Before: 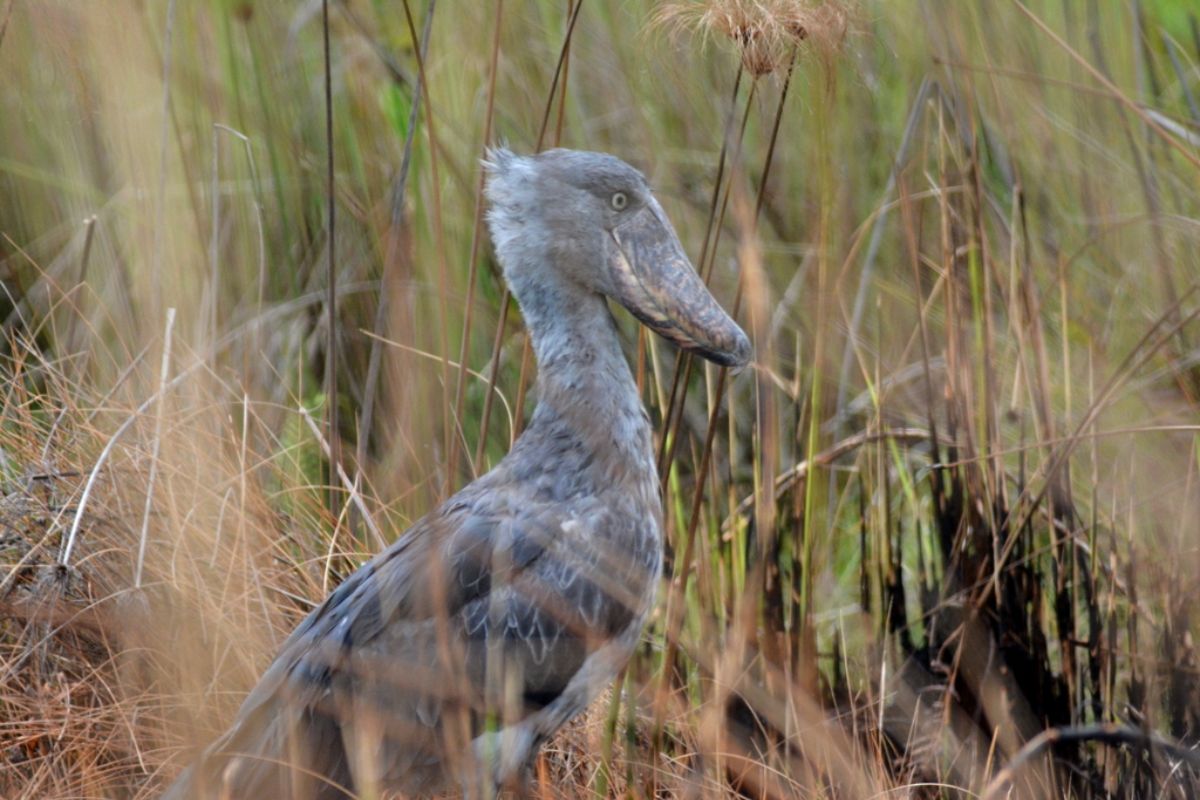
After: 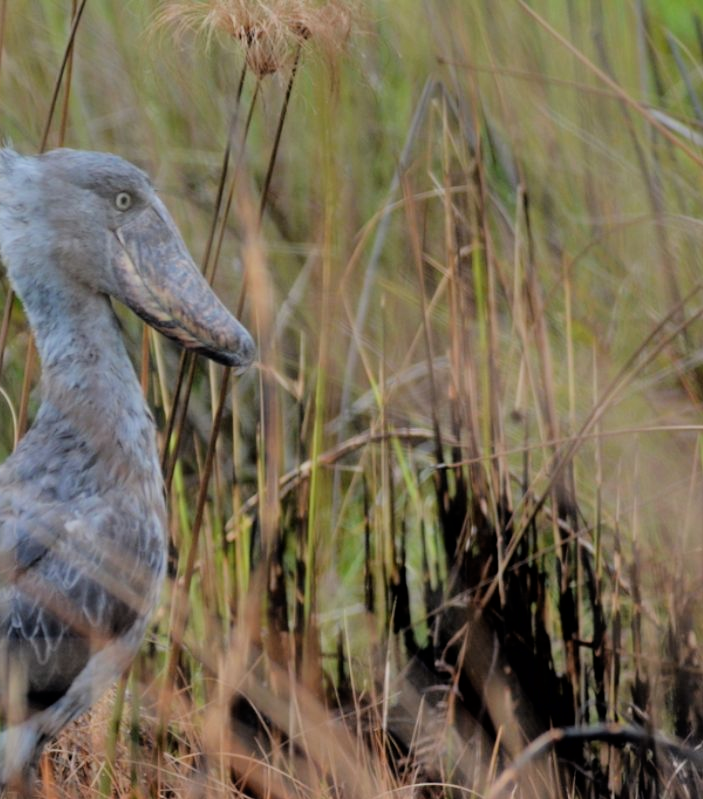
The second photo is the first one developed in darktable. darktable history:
tone equalizer: on, module defaults
filmic rgb: black relative exposure -7.15 EV, white relative exposure 5.36 EV, hardness 3.02, color science v6 (2022)
color balance rgb: global vibrance 10%
crop: left 41.402%
